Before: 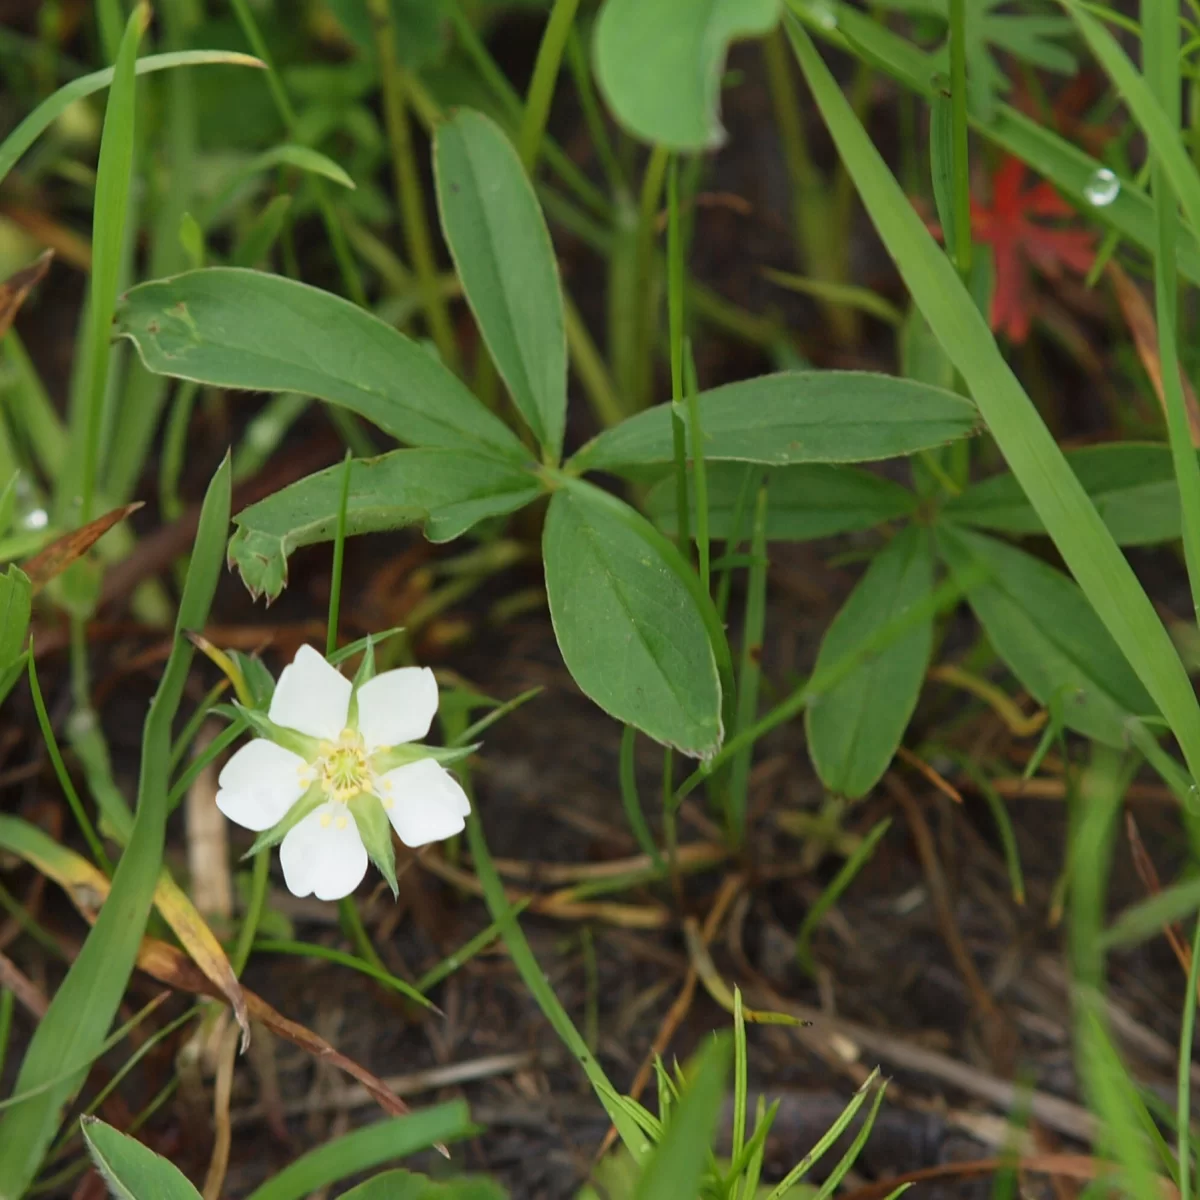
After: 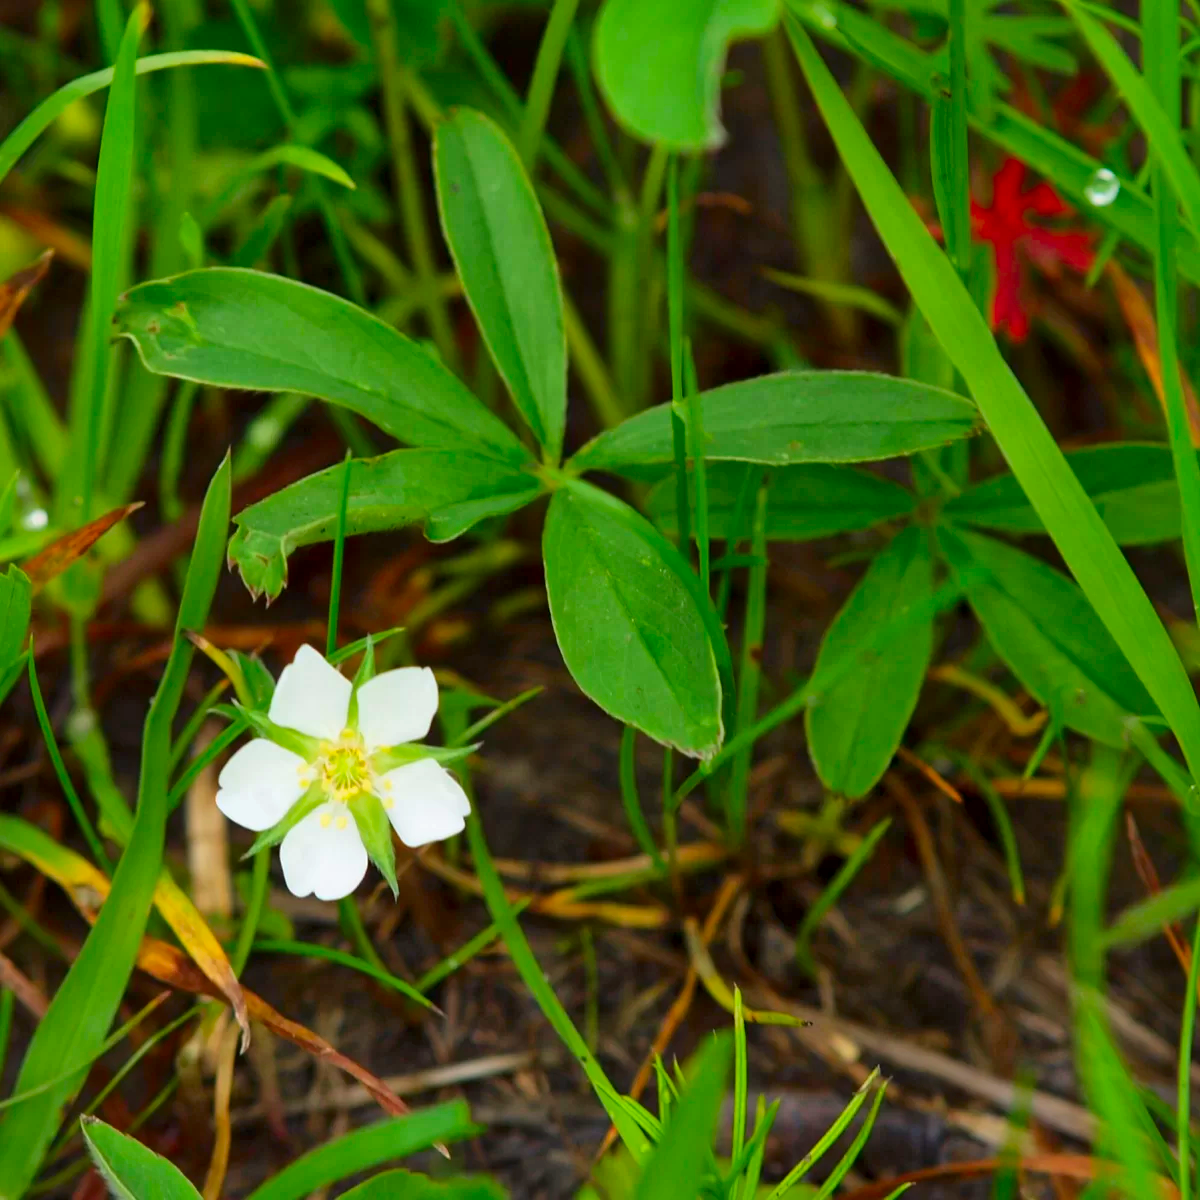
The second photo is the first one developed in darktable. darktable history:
local contrast: mode bilateral grid, contrast 20, coarseness 99, detail 150%, midtone range 0.2
color correction: highlights b* -0.039, saturation 1.85
